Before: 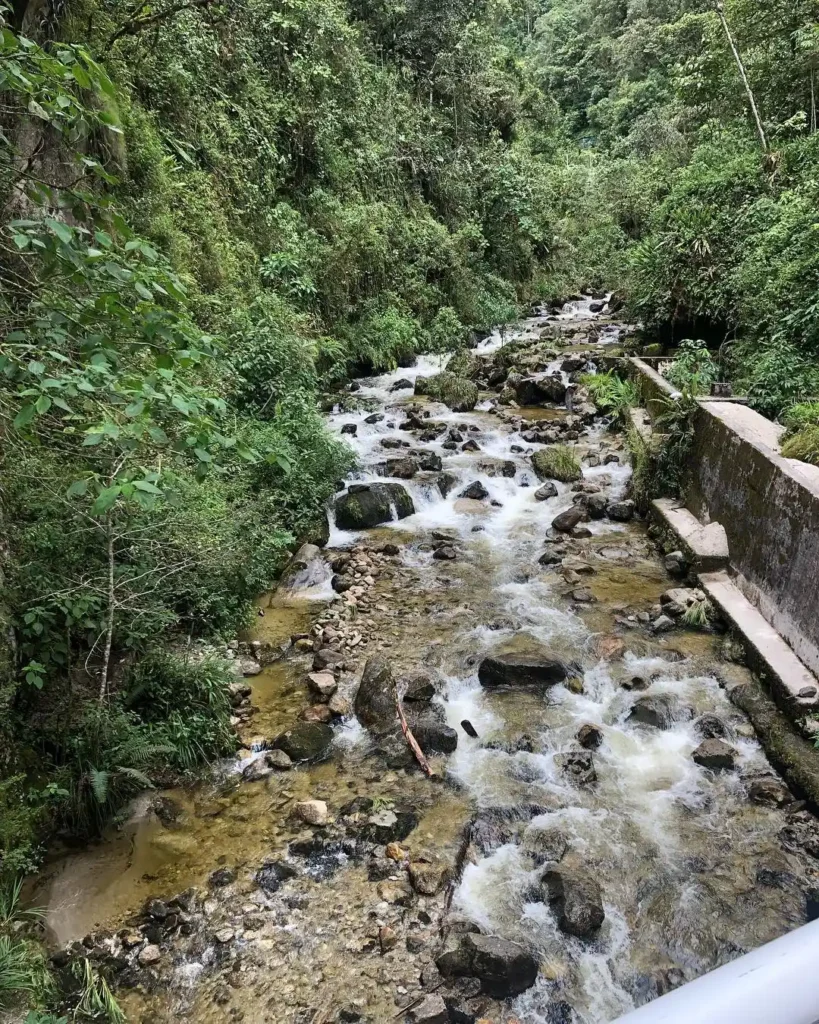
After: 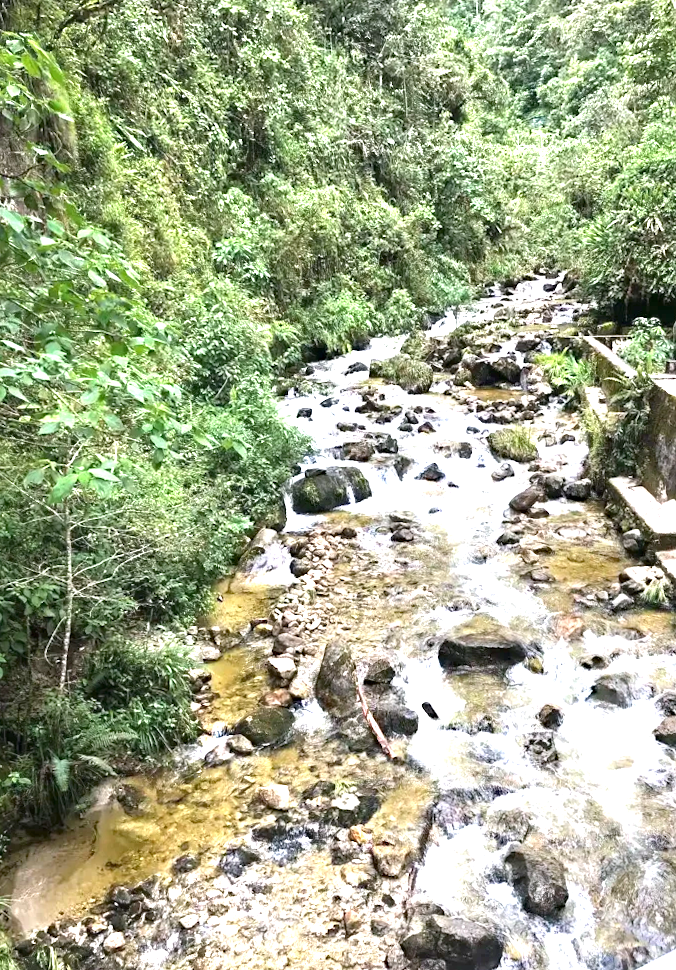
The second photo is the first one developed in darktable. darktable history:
crop and rotate: angle 1°, left 4.281%, top 0.642%, right 11.383%, bottom 2.486%
white balance: red 1.009, blue 1.027
tone equalizer: on, module defaults
haze removal: compatibility mode true, adaptive false
exposure: black level correction 0, exposure 1.6 EV, compensate exposure bias true, compensate highlight preservation false
color balance rgb: global vibrance -1%, saturation formula JzAzBz (2021)
